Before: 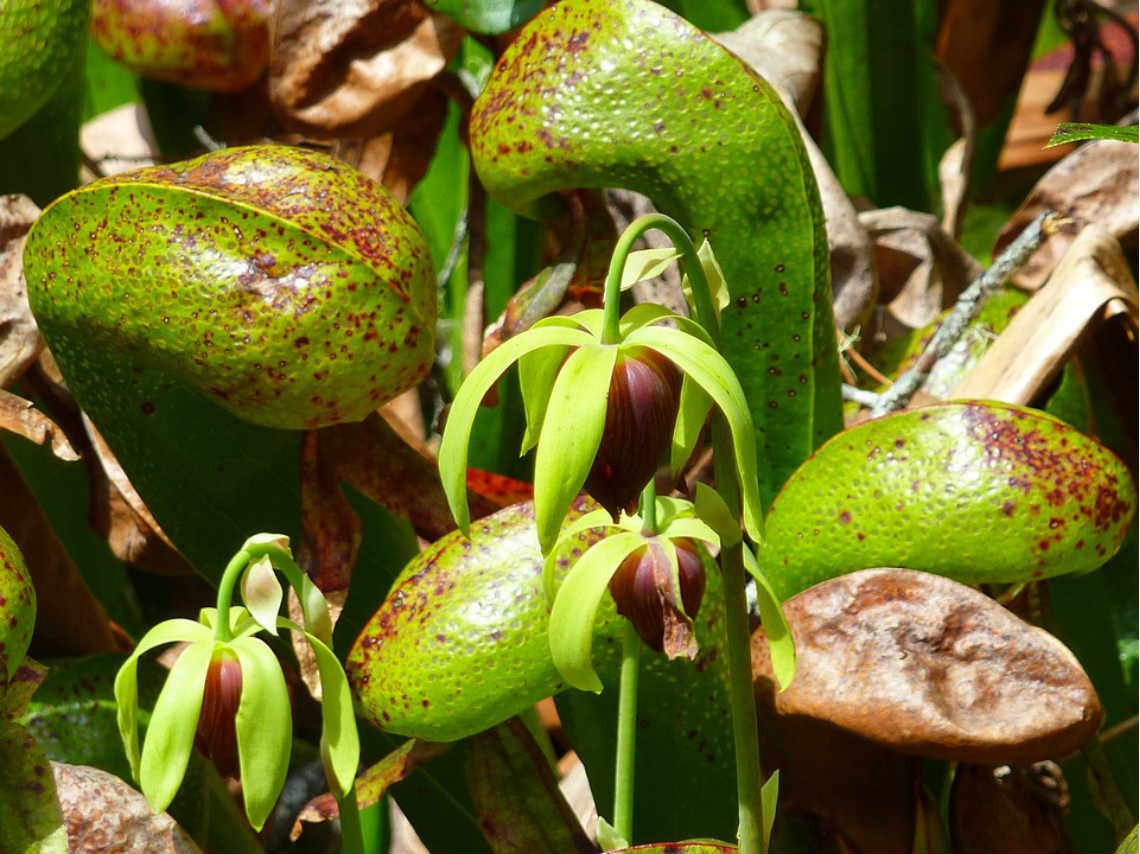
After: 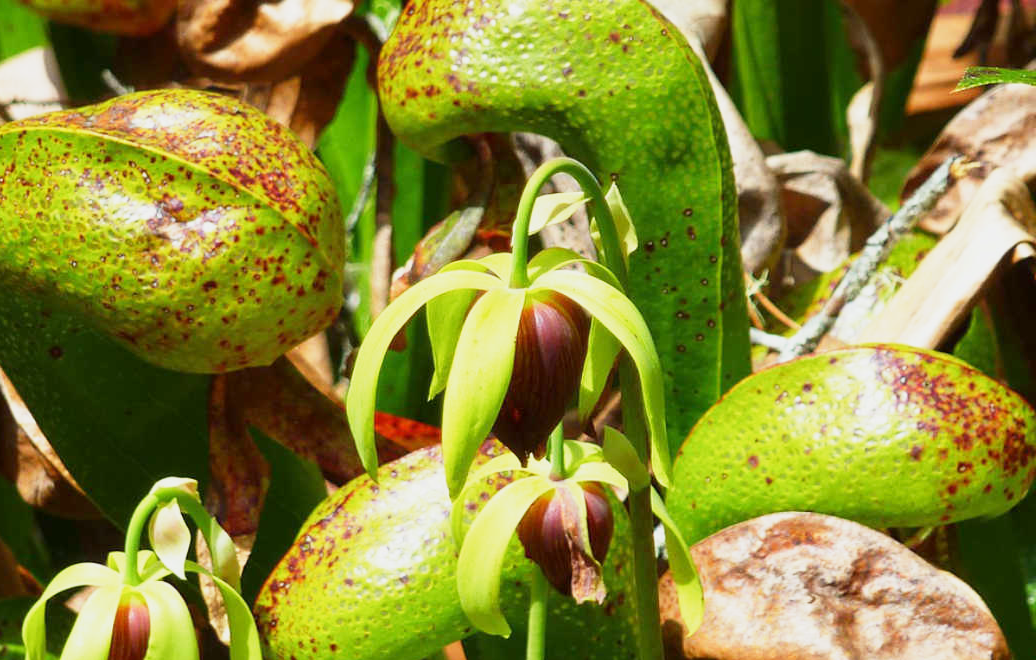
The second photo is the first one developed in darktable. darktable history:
base curve: curves: ch0 [(0, 0) (0.088, 0.125) (0.176, 0.251) (0.354, 0.501) (0.613, 0.749) (1, 0.877)], preserve colors none
crop: left 8.155%, top 6.611%, bottom 15.385%
